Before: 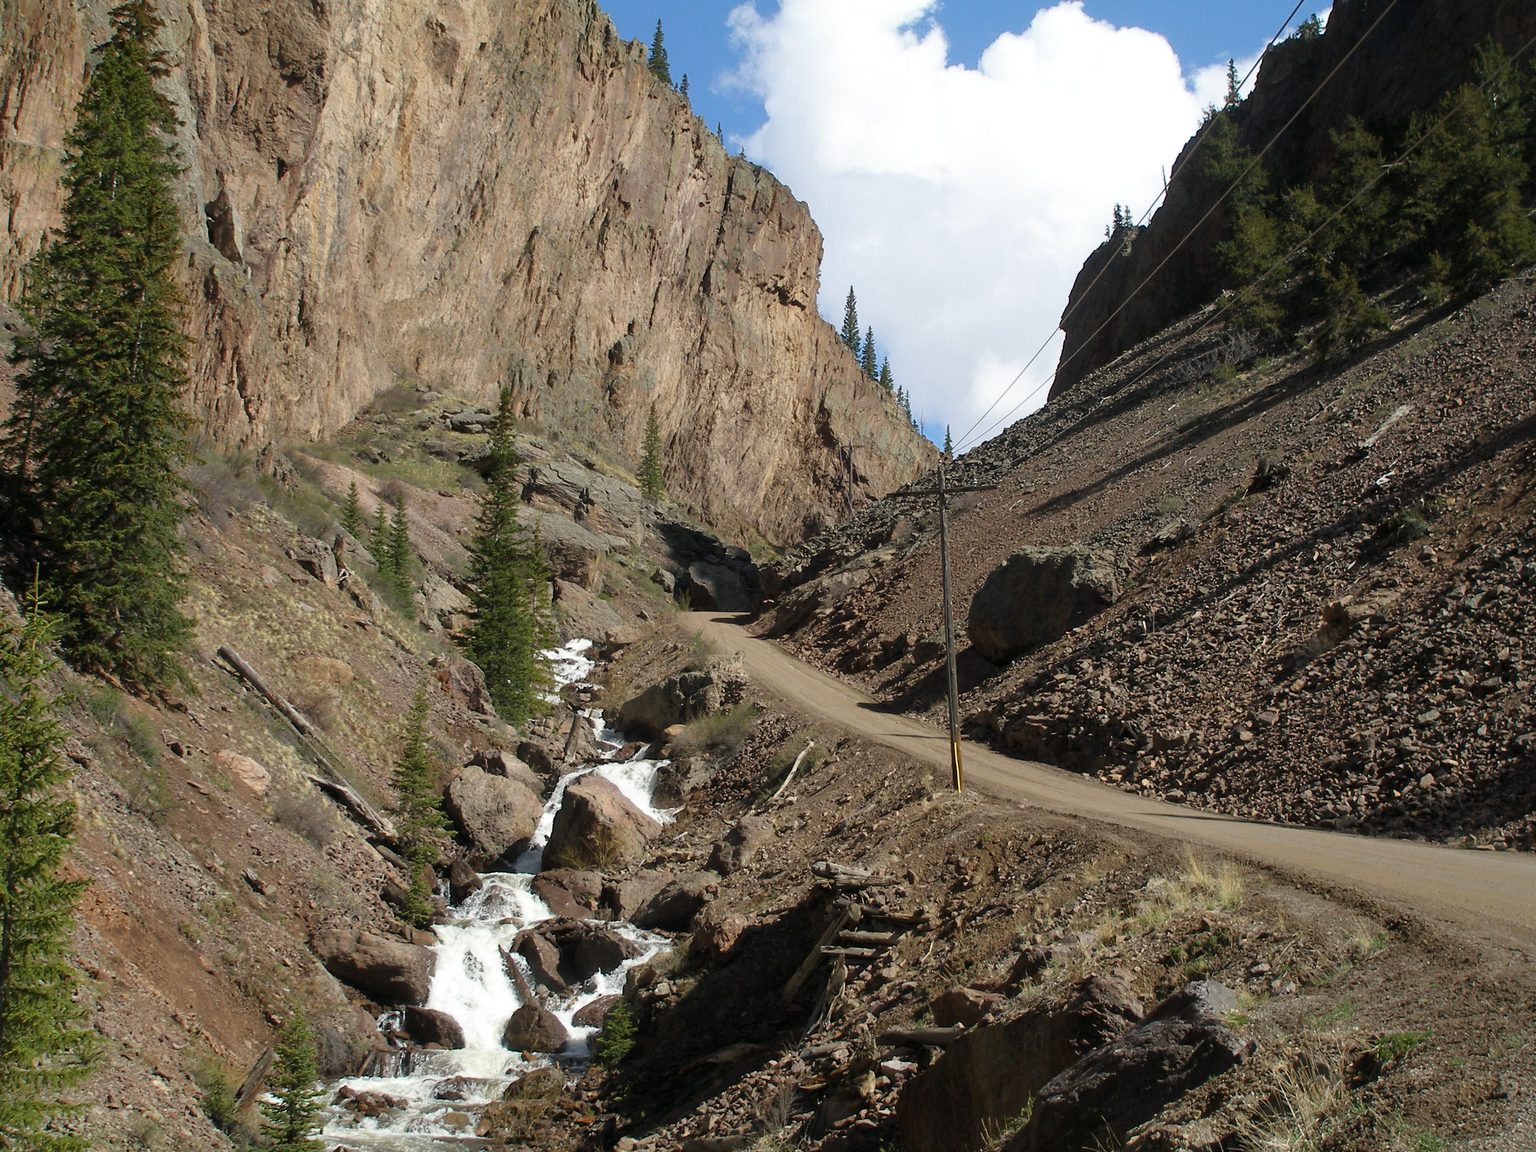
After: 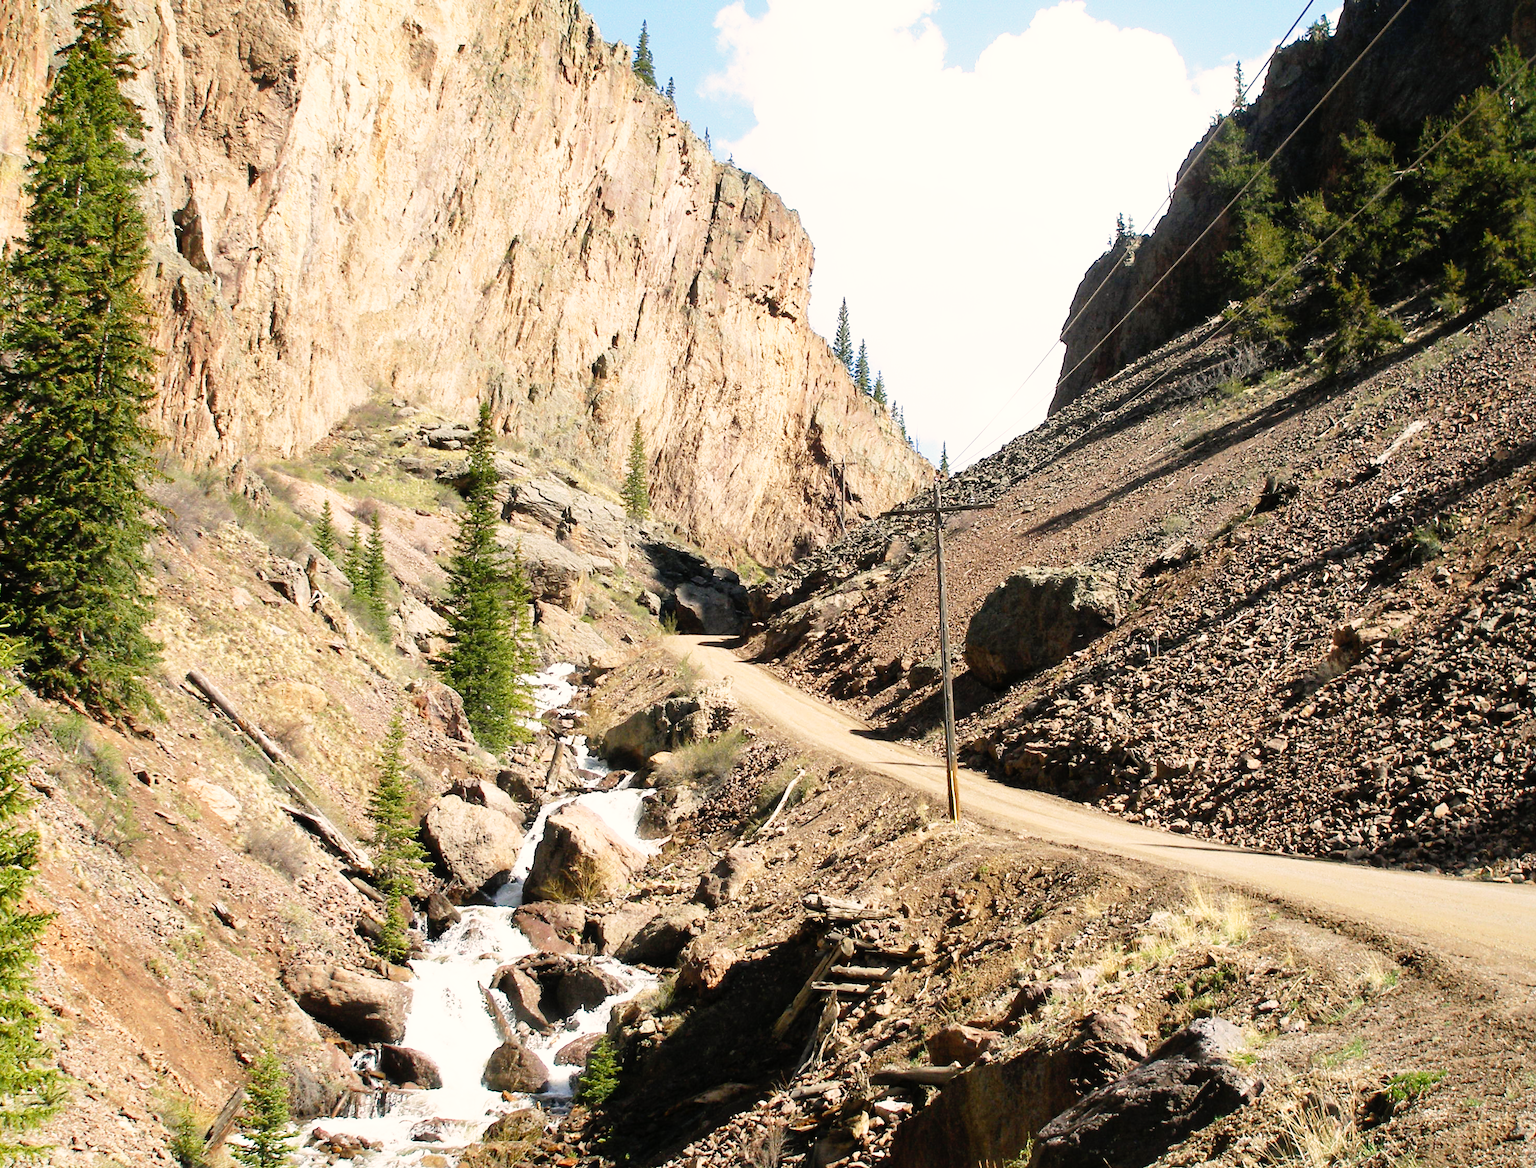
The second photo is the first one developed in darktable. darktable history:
color correction: highlights a* 3.84, highlights b* 5.07
exposure: exposure 0.367 EV, compensate highlight preservation false
base curve: curves: ch0 [(0, 0) (0.012, 0.01) (0.073, 0.168) (0.31, 0.711) (0.645, 0.957) (1, 1)], preserve colors none
crop and rotate: left 2.536%, right 1.107%, bottom 2.246%
